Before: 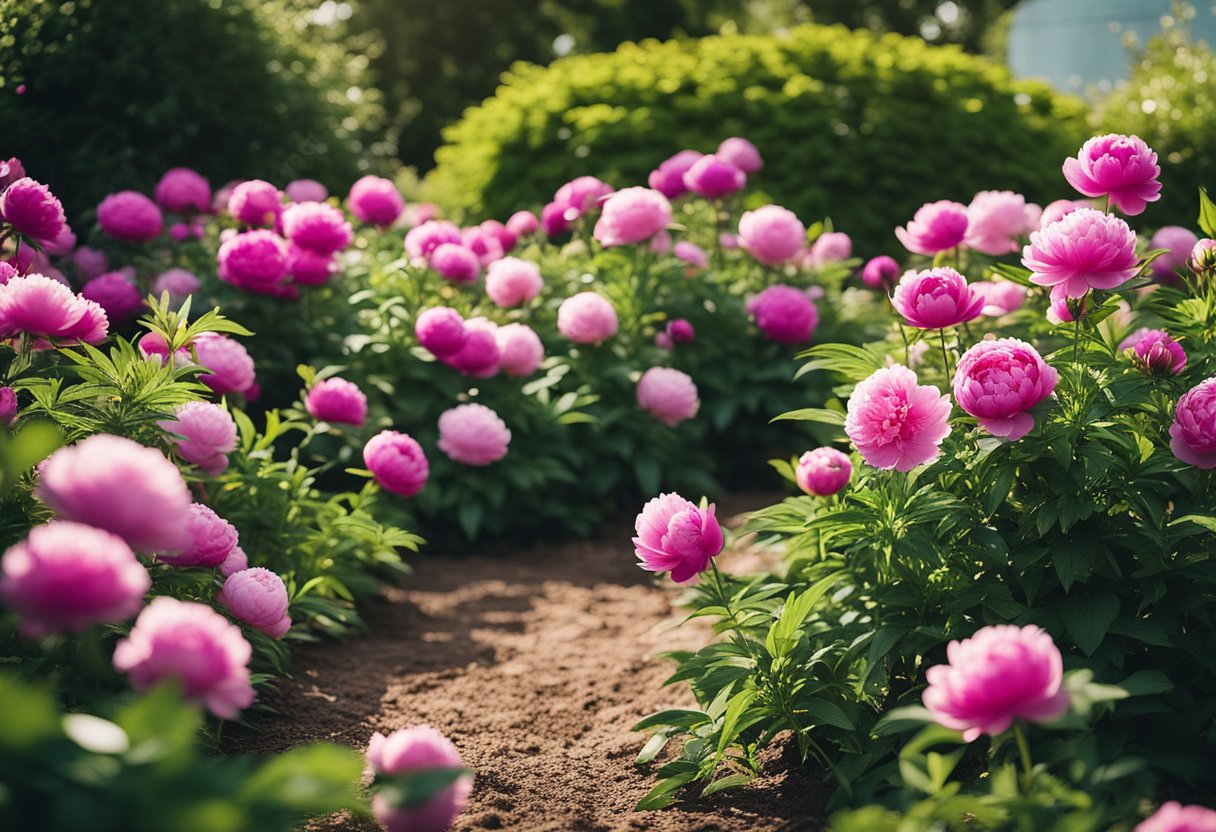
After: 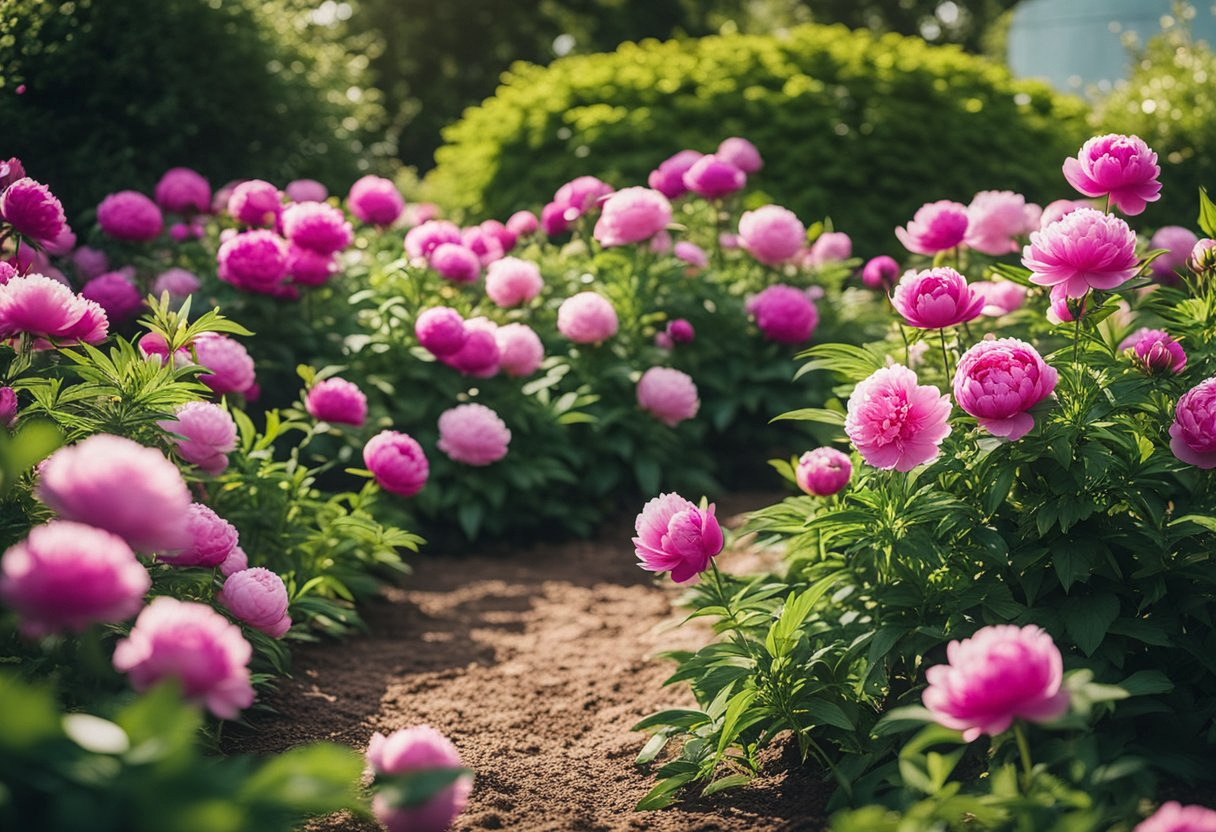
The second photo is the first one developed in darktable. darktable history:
tone equalizer: on, module defaults
local contrast: on, module defaults
contrast equalizer: y [[0.439, 0.44, 0.442, 0.457, 0.493, 0.498], [0.5 ×6], [0.5 ×6], [0 ×6], [0 ×6]], mix 0.59
